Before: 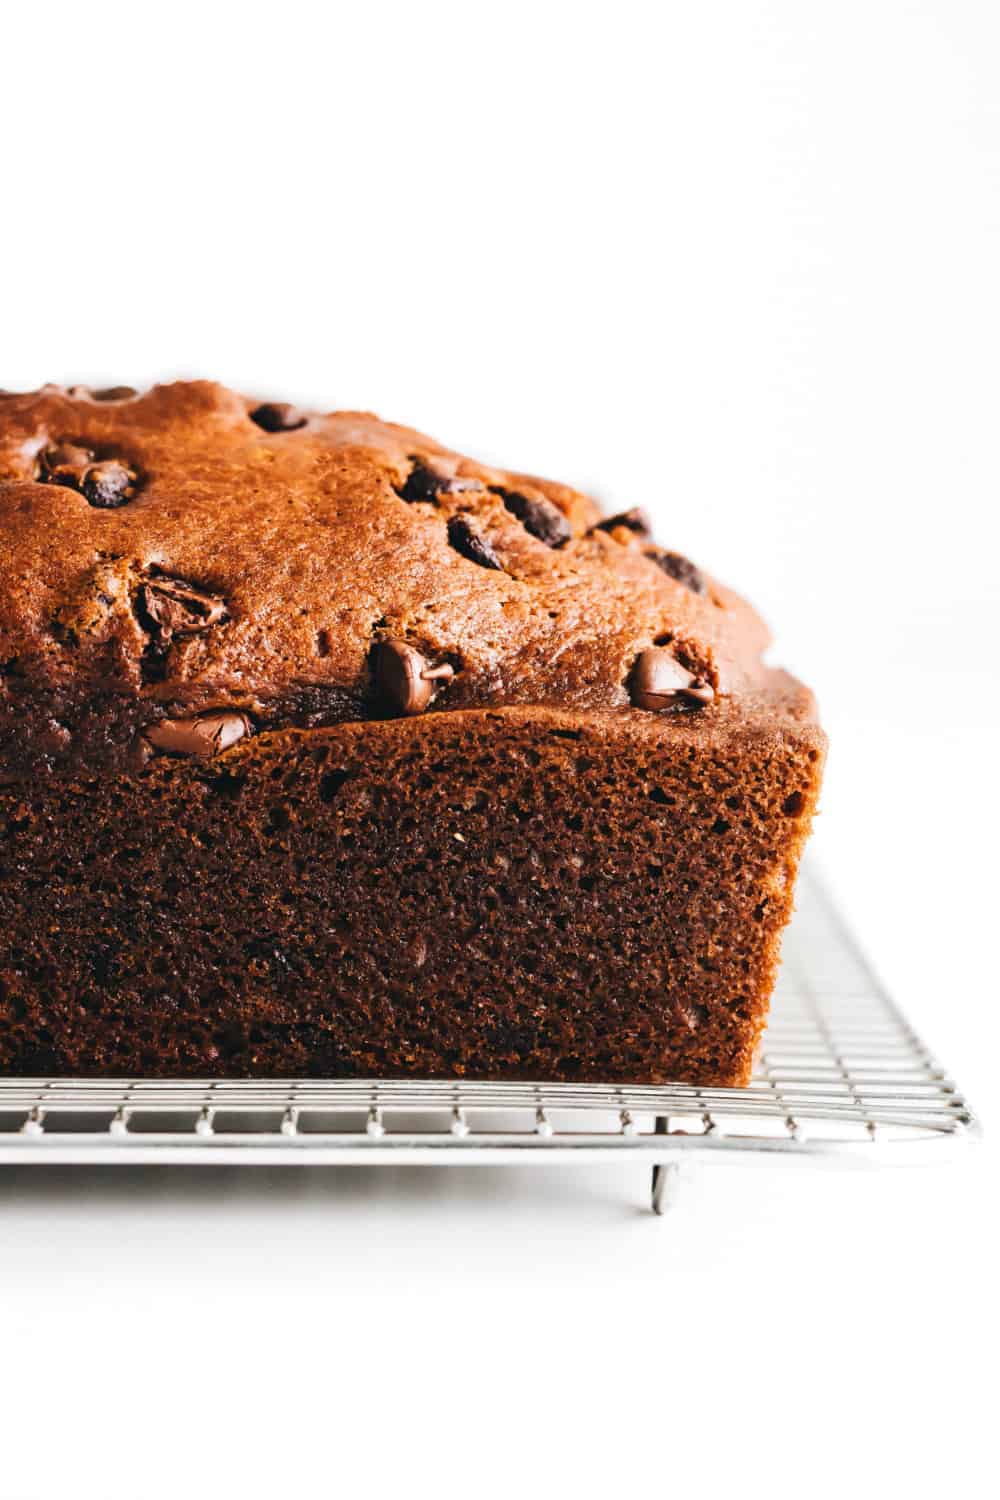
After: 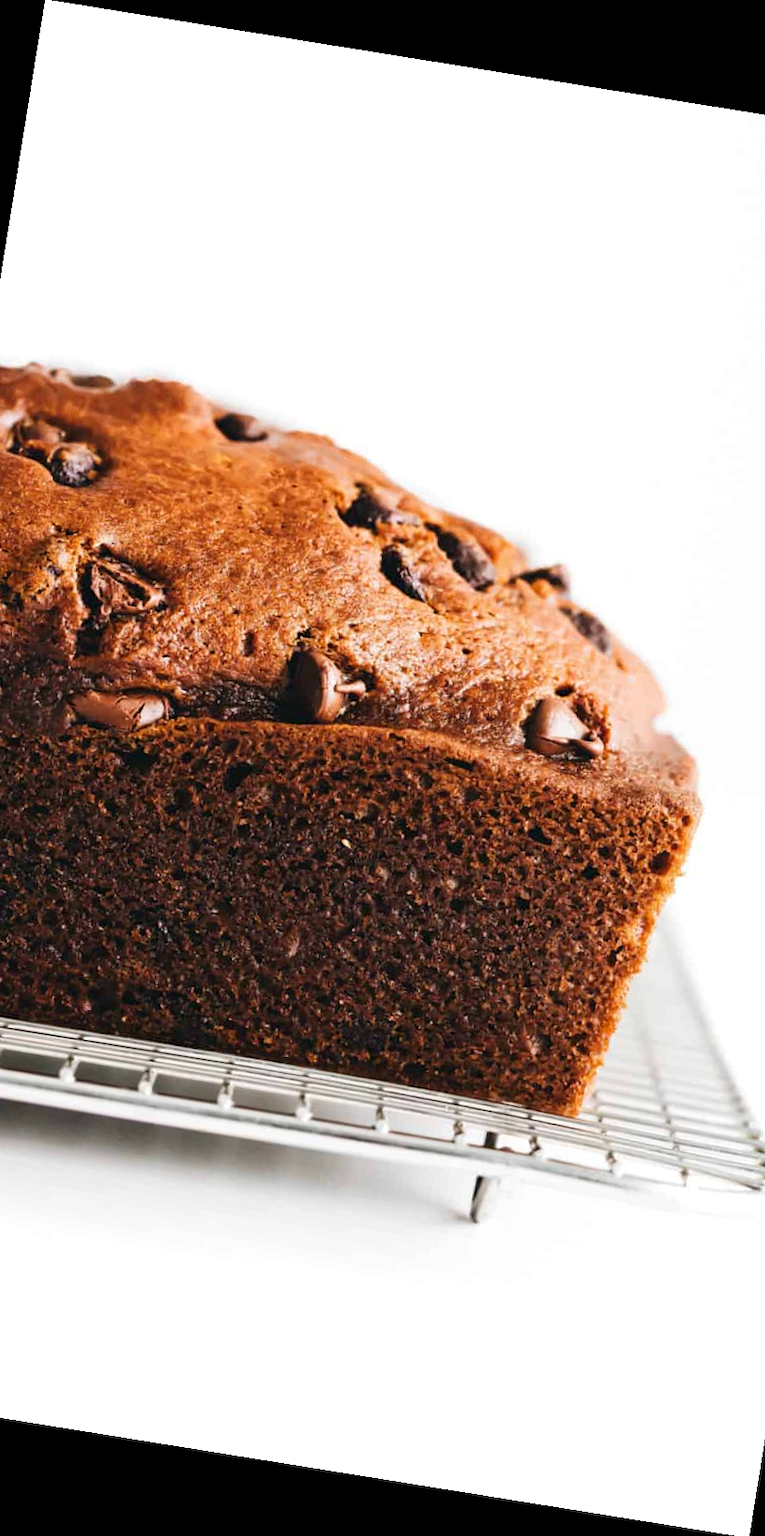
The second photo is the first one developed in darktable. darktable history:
crop and rotate: left 15.446%, right 17.836%
rotate and perspective: rotation 9.12°, automatic cropping off
